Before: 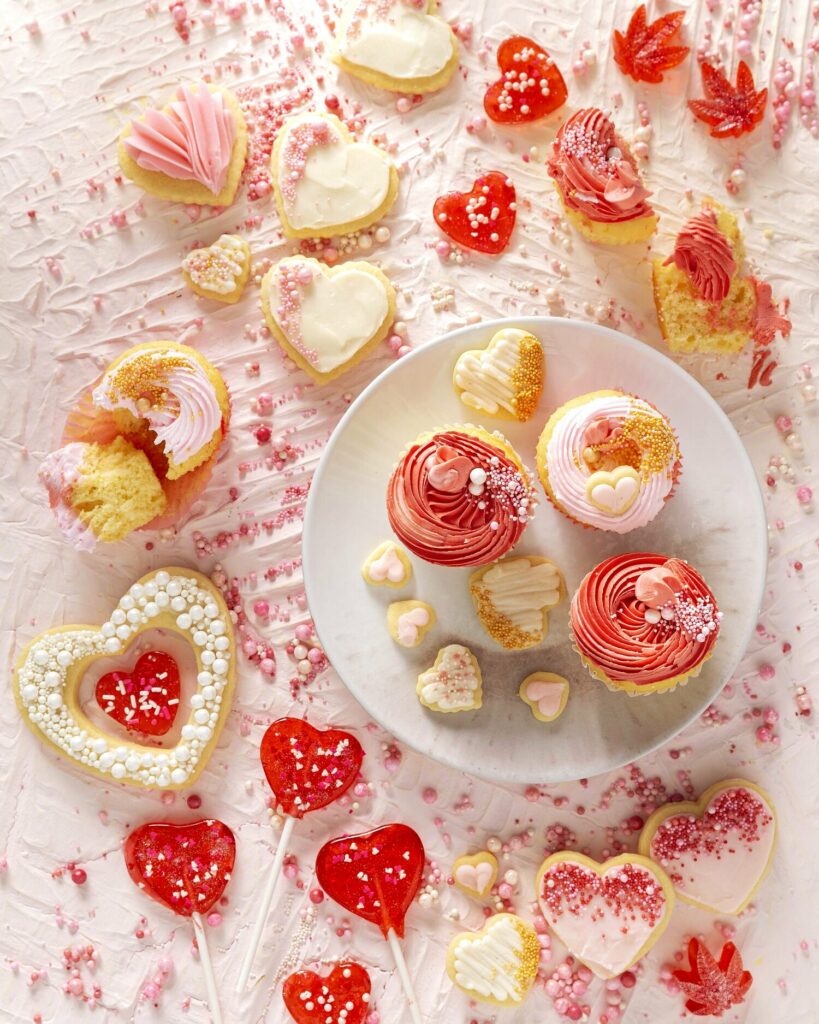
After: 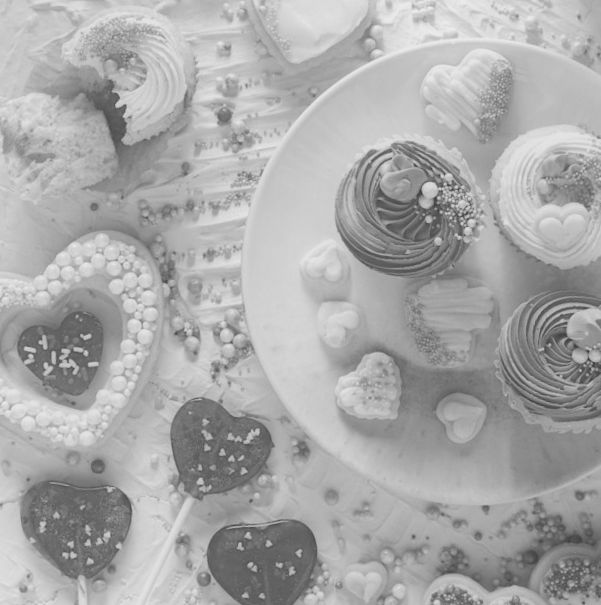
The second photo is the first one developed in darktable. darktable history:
rotate and perspective: rotation 9.12°, automatic cropping off
contrast brightness saturation: contrast 0.04, saturation 0.16
crop: left 13.312%, top 31.28%, right 24.627%, bottom 15.582%
monochrome: a -4.13, b 5.16, size 1
local contrast: detail 69%
